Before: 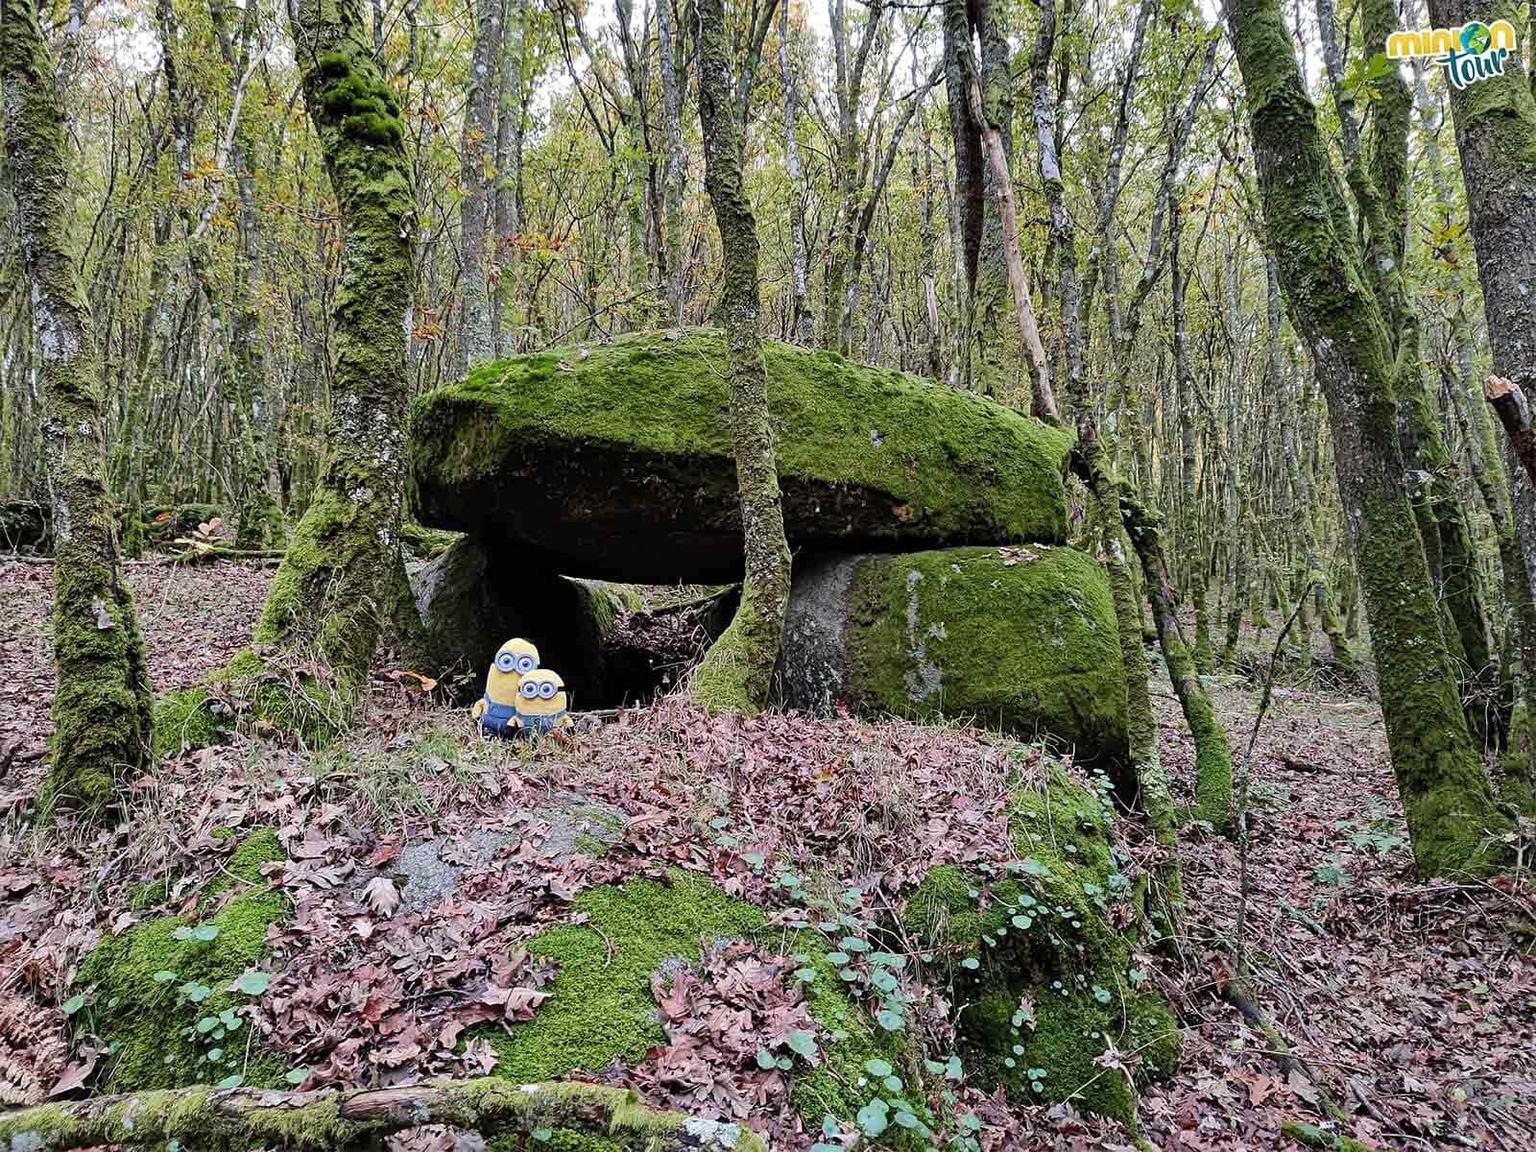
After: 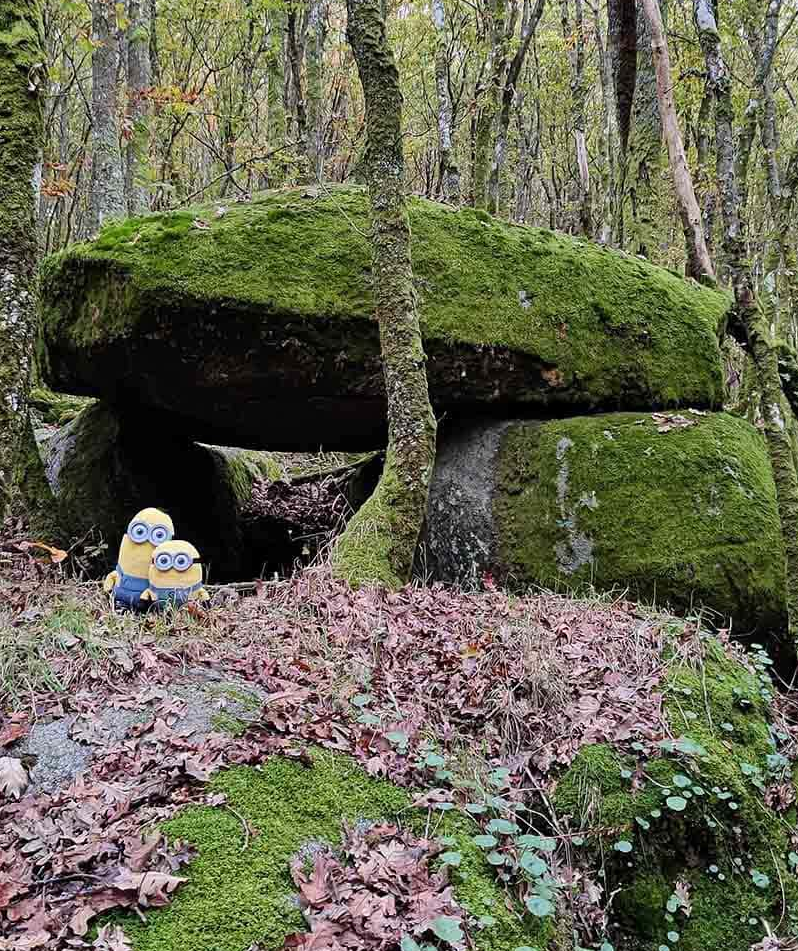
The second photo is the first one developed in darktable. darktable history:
crop and rotate: angle 0.013°, left 24.303%, top 13.113%, right 25.786%, bottom 7.618%
